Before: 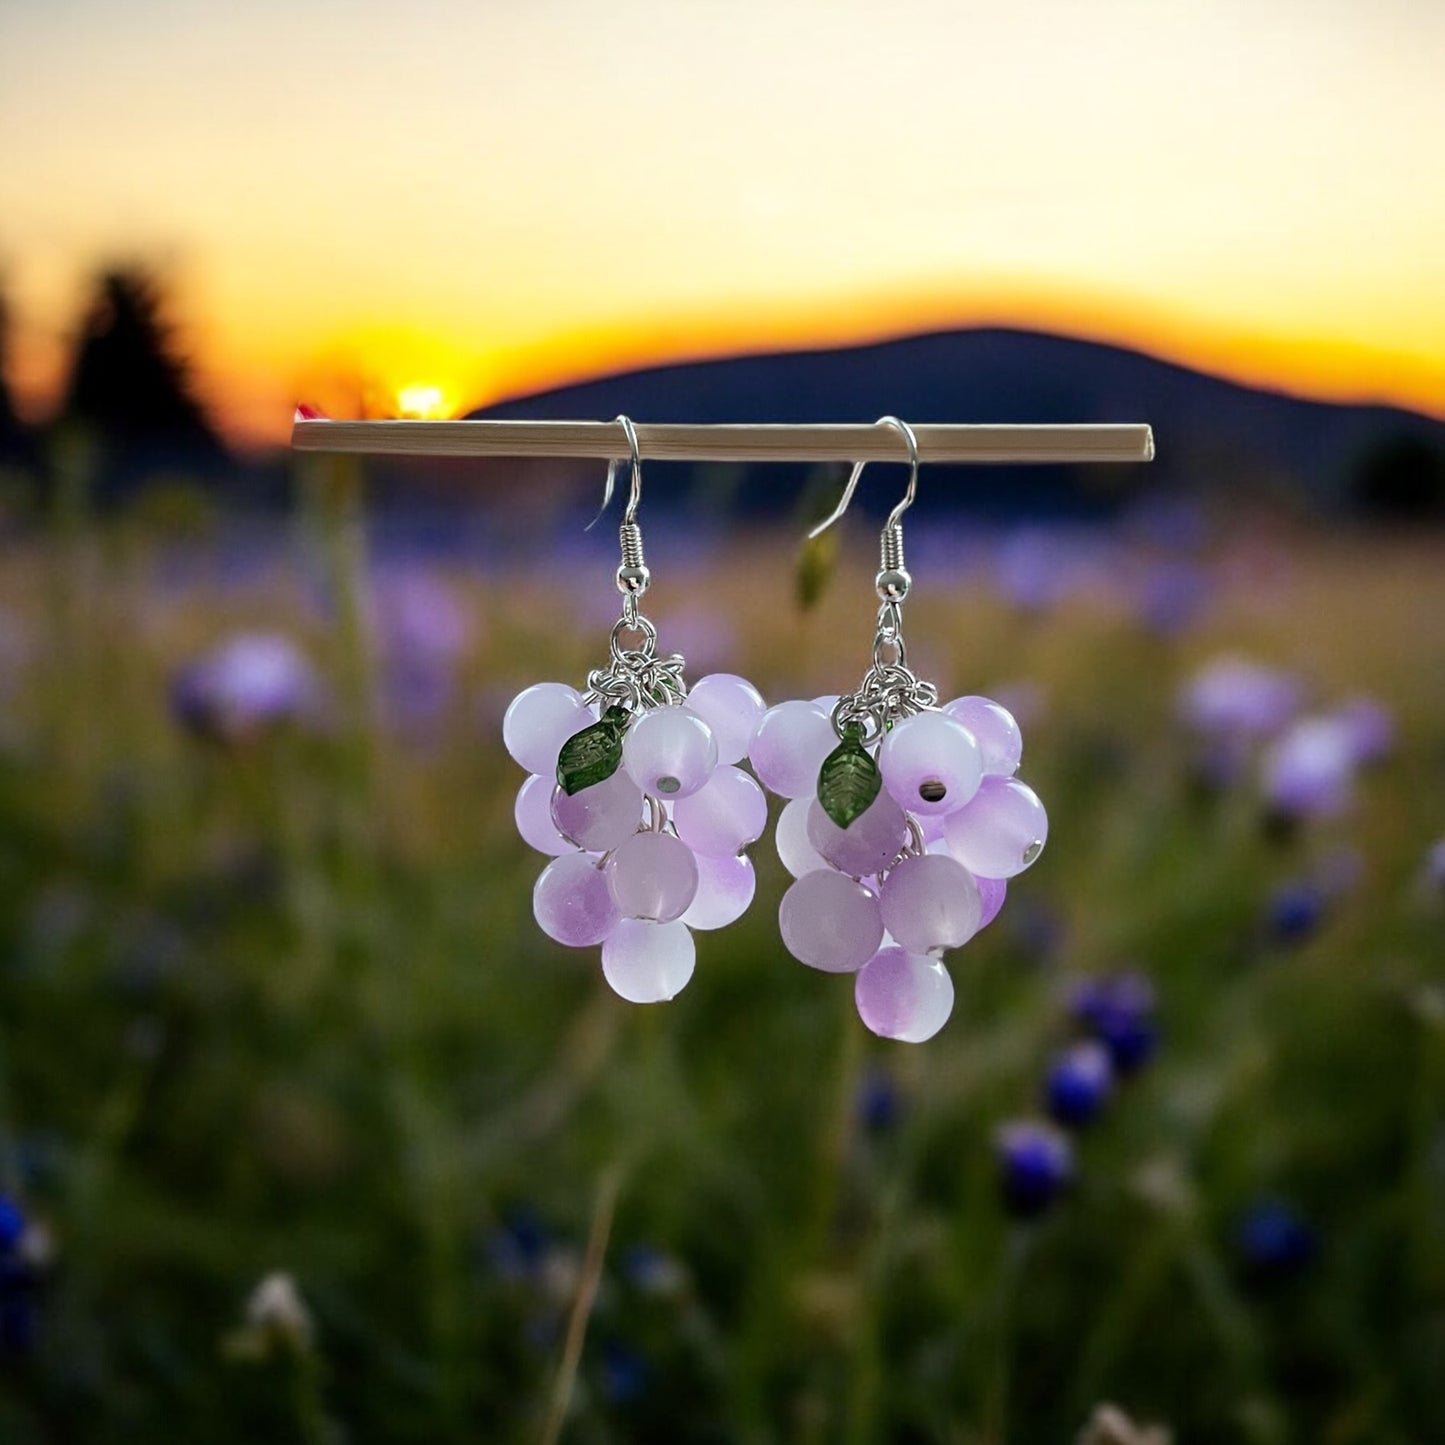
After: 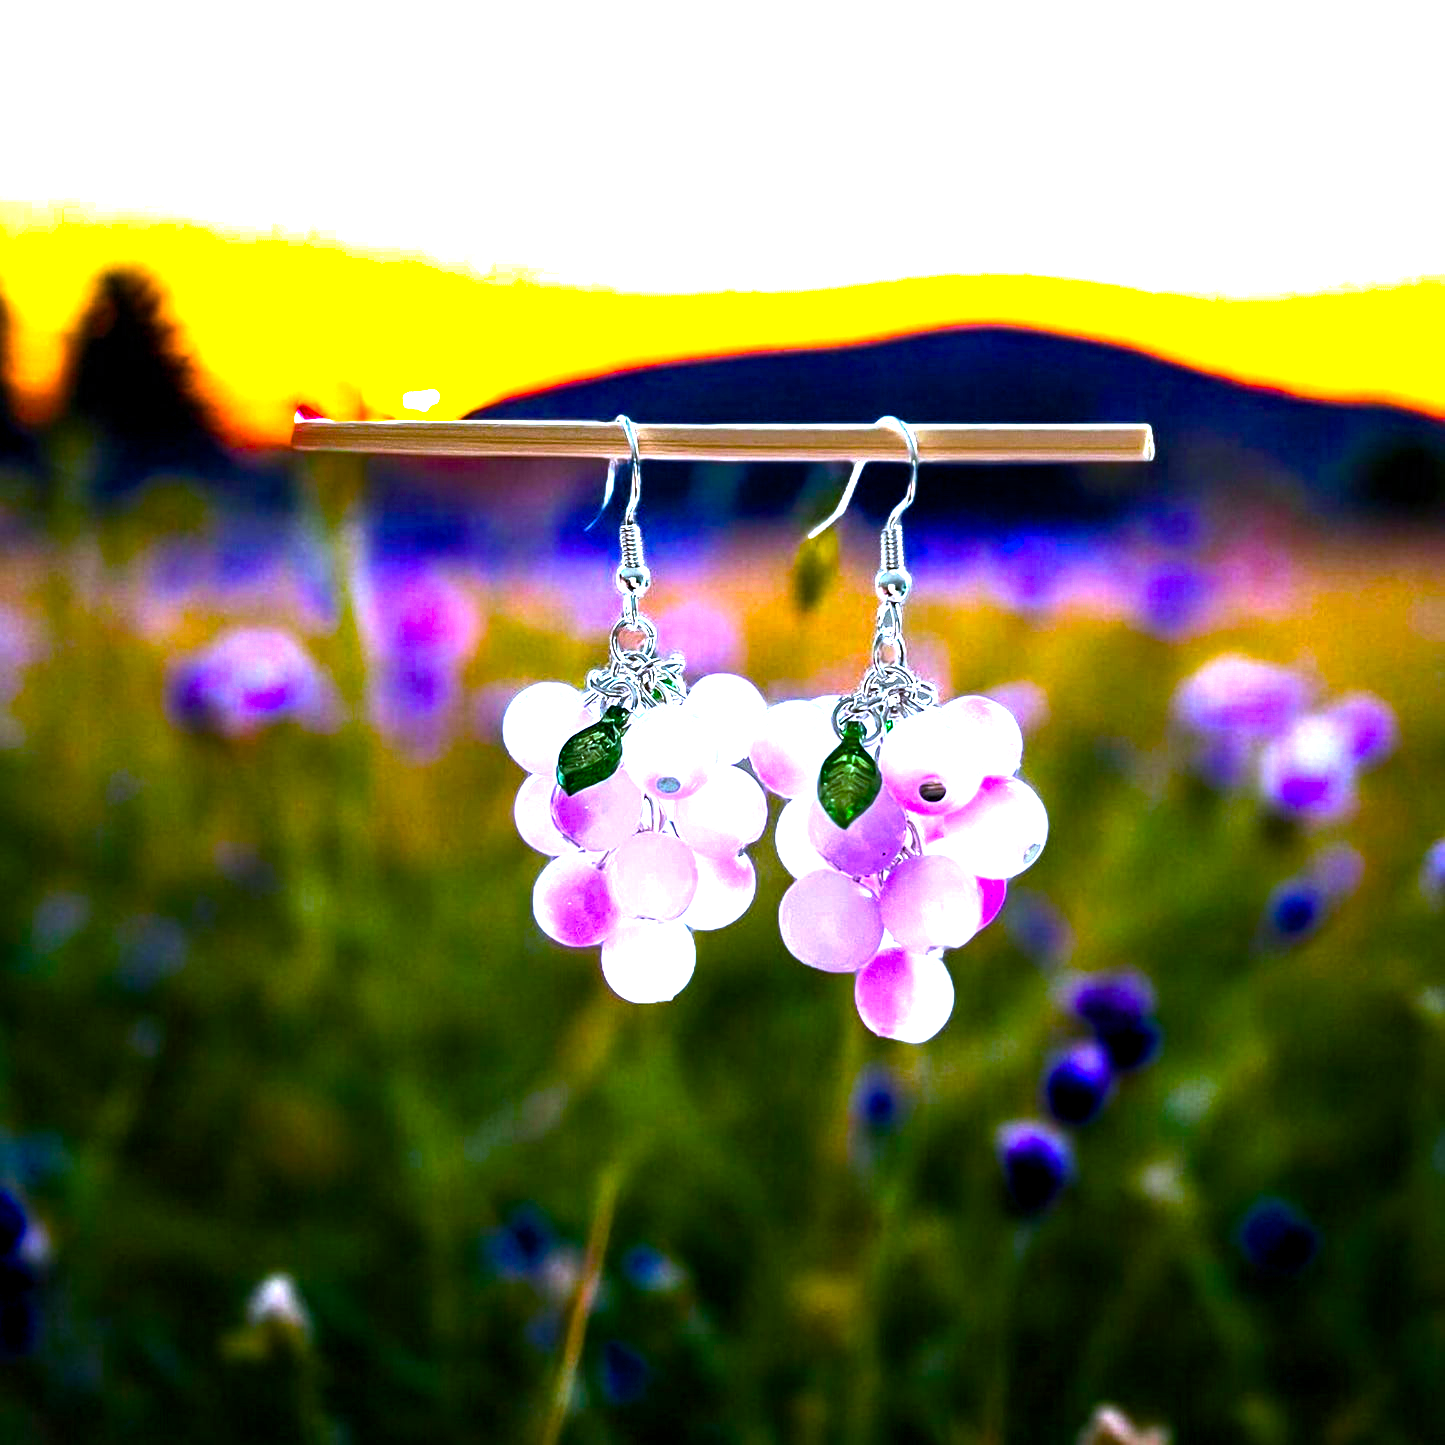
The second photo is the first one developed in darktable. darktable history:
color calibration: illuminant as shot in camera, x 0.37, y 0.382, temperature 4313.32 K
color balance rgb: linear chroma grading › global chroma 20%, perceptual saturation grading › global saturation 65%, perceptual saturation grading › highlights 60%, perceptual saturation grading › mid-tones 50%, perceptual saturation grading › shadows 50%, perceptual brilliance grading › global brilliance 30%, perceptual brilliance grading › highlights 50%, perceptual brilliance grading › mid-tones 50%, perceptual brilliance grading › shadows -22%, global vibrance 20%
